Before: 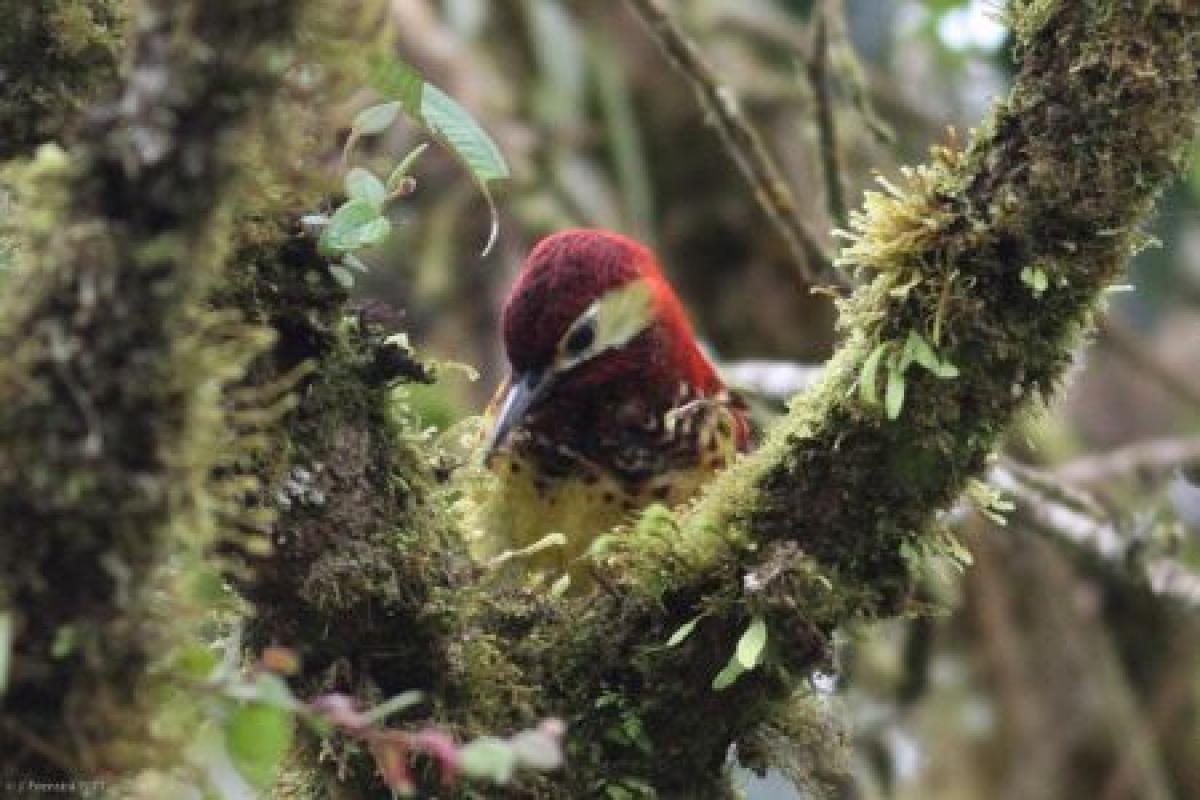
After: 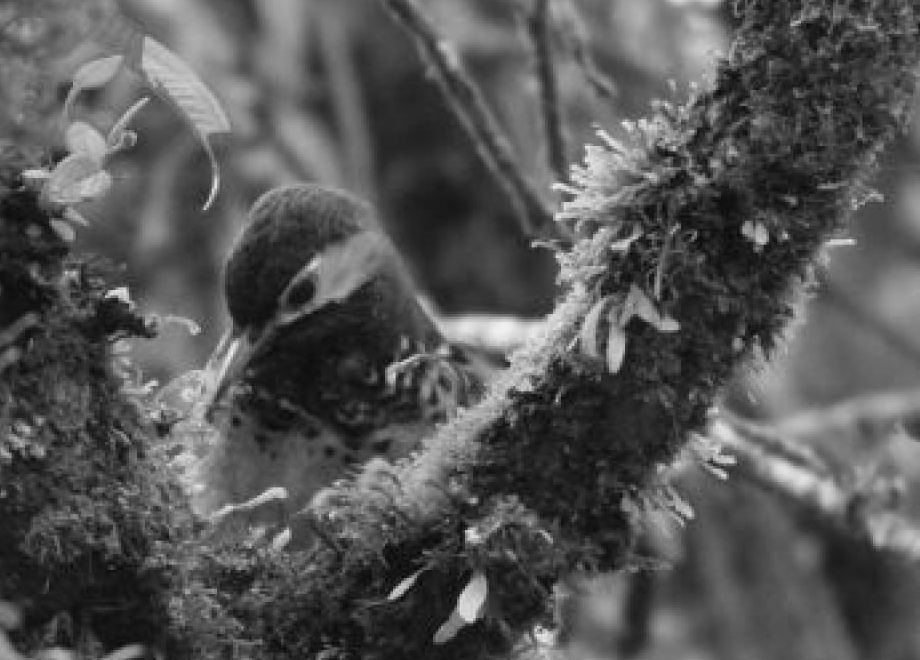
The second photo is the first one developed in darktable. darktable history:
color calibration: output gray [0.21, 0.42, 0.37, 0], gray › normalize channels true, illuminant same as pipeline (D50), adaptation XYZ, x 0.346, y 0.359, temperature 5017.58 K, gamut compression 0.019
crop: left 23.267%, top 5.846%, bottom 11.558%
